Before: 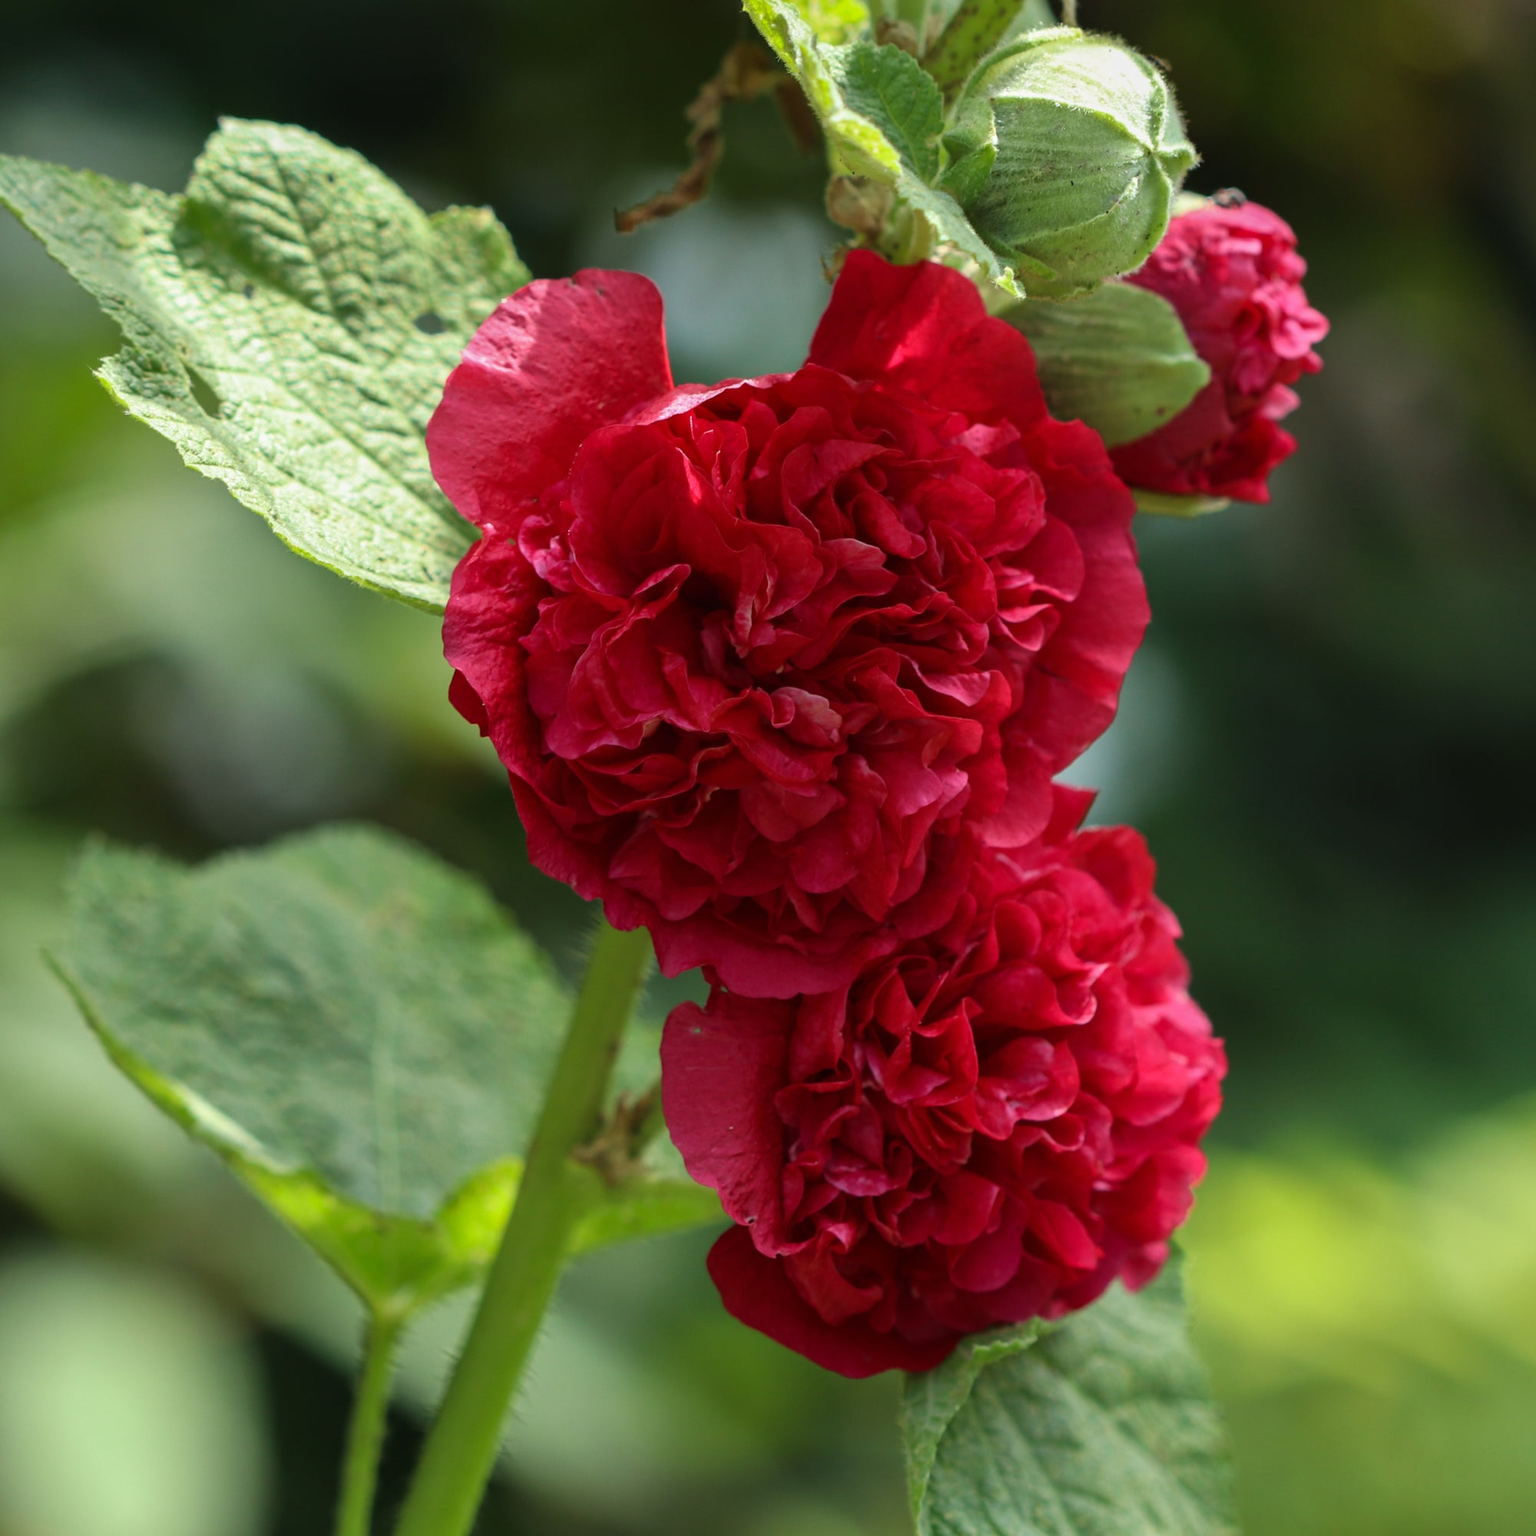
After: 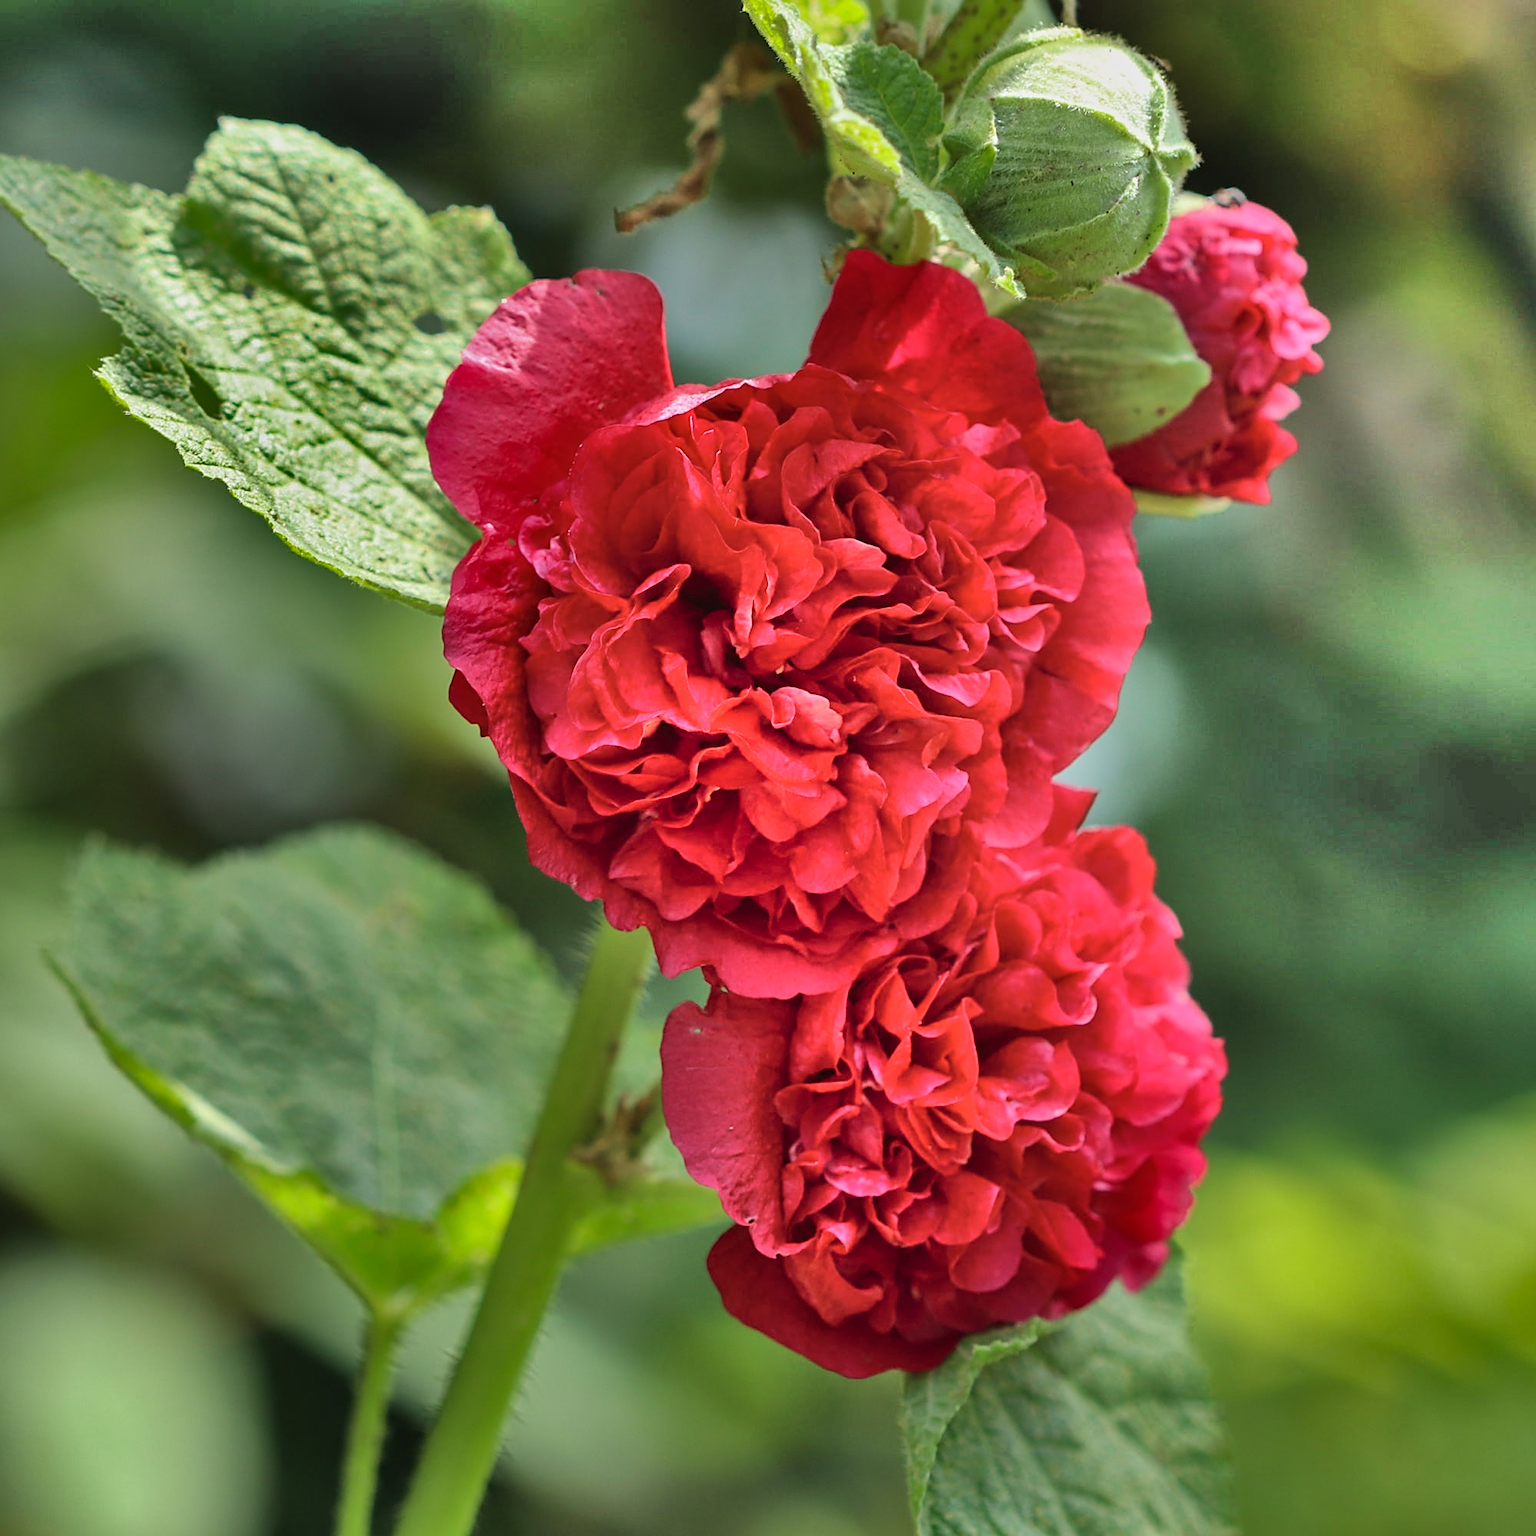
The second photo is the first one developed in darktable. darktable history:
sharpen: on, module defaults
shadows and highlights: radius 123.98, shadows 100, white point adjustment -3, highlights -100, highlights color adjustment 89.84%, soften with gaussian
